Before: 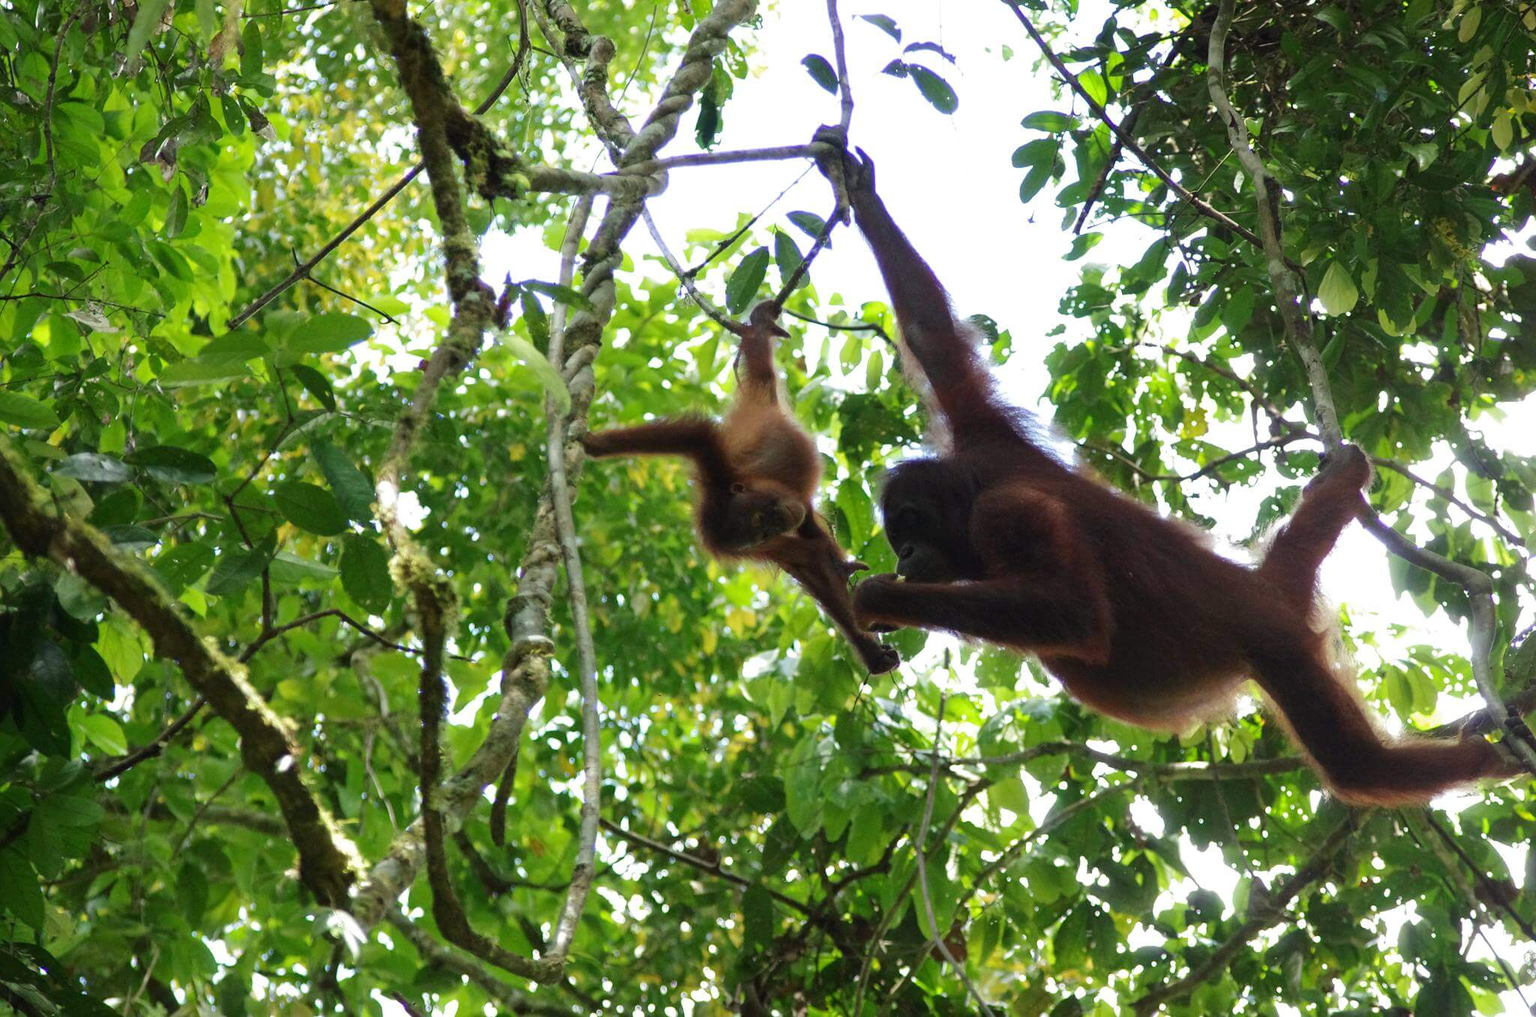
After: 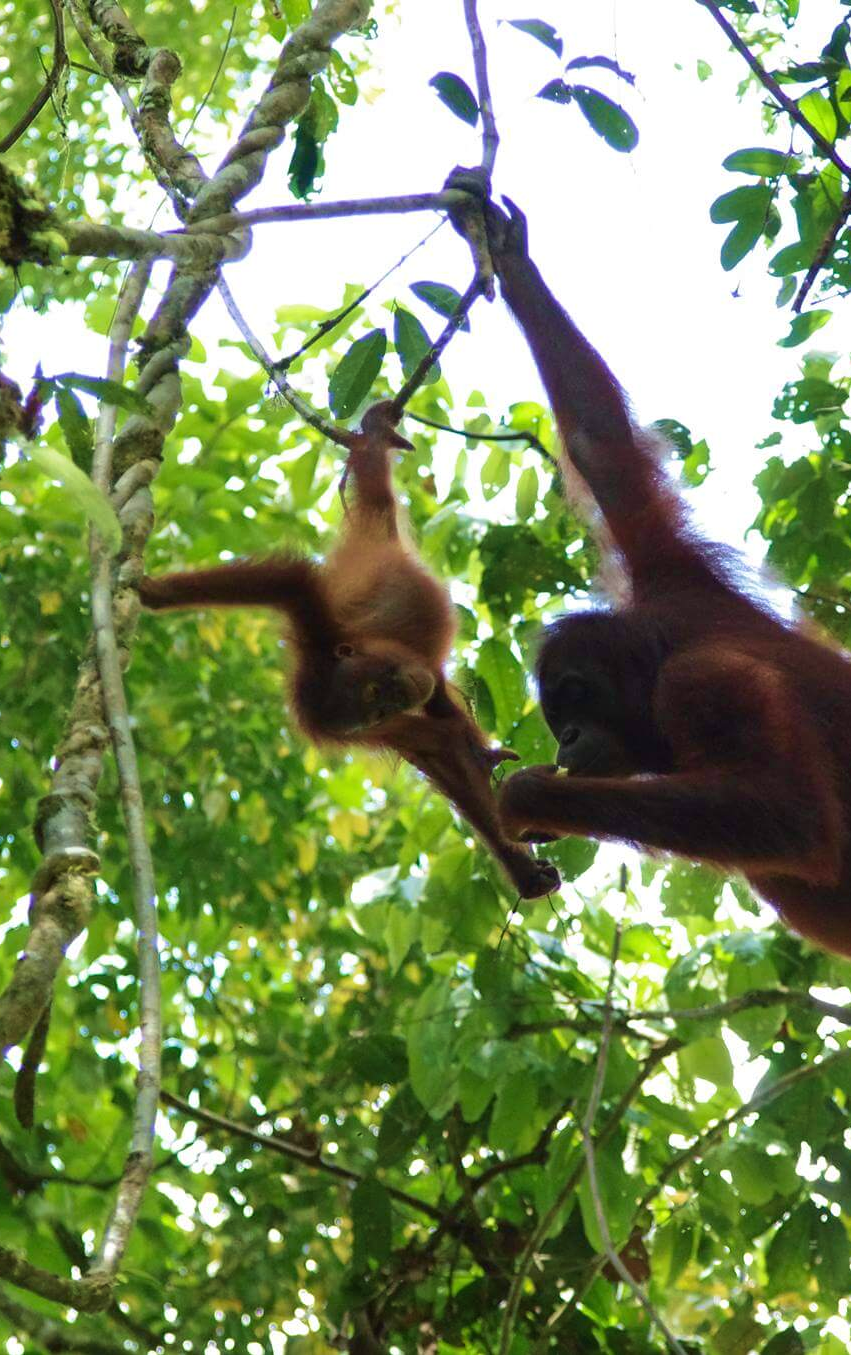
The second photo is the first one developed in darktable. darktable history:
crop: left 31.205%, right 27.217%
velvia: strength 44.35%
